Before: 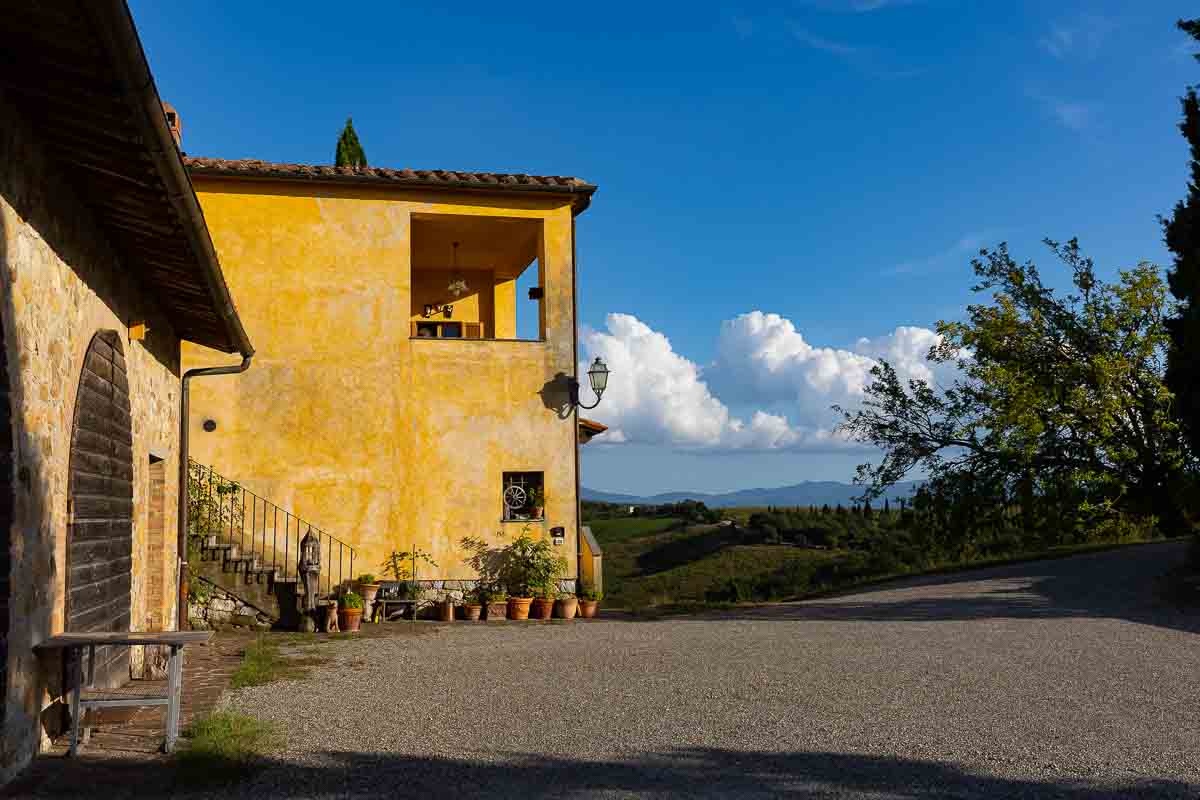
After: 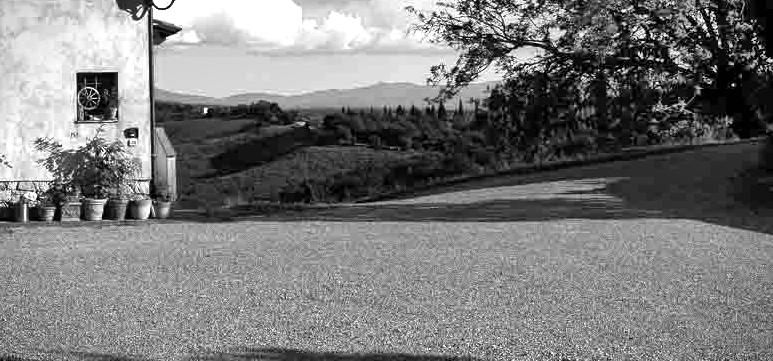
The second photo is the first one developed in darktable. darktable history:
exposure: black level correction 0.001, exposure 1.132 EV, compensate highlight preservation false
color calibration: output gray [0.28, 0.41, 0.31, 0], illuminant same as pipeline (D50), adaptation none (bypass), x 0.332, y 0.334, temperature 5020.98 K
shadows and highlights: shadows 60.08, soften with gaussian
crop and rotate: left 35.57%, top 49.949%, bottom 4.816%
vignetting: fall-off start 90.17%, fall-off radius 38.7%, brightness -0.42, saturation -0.31, width/height ratio 1.213, shape 1.29
